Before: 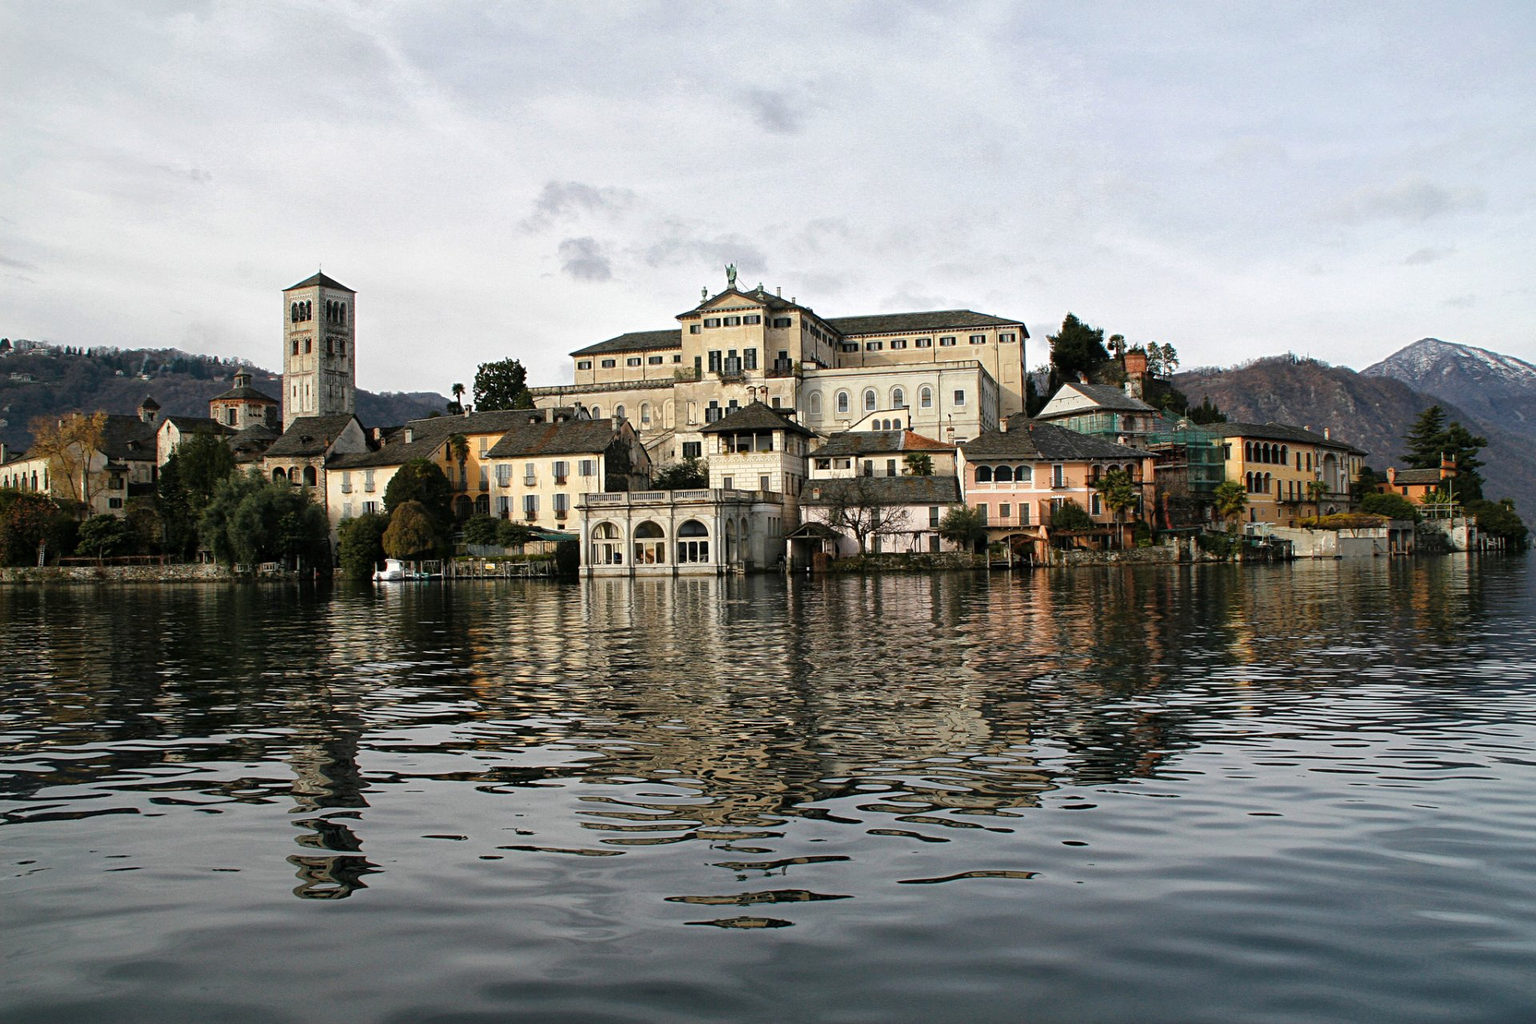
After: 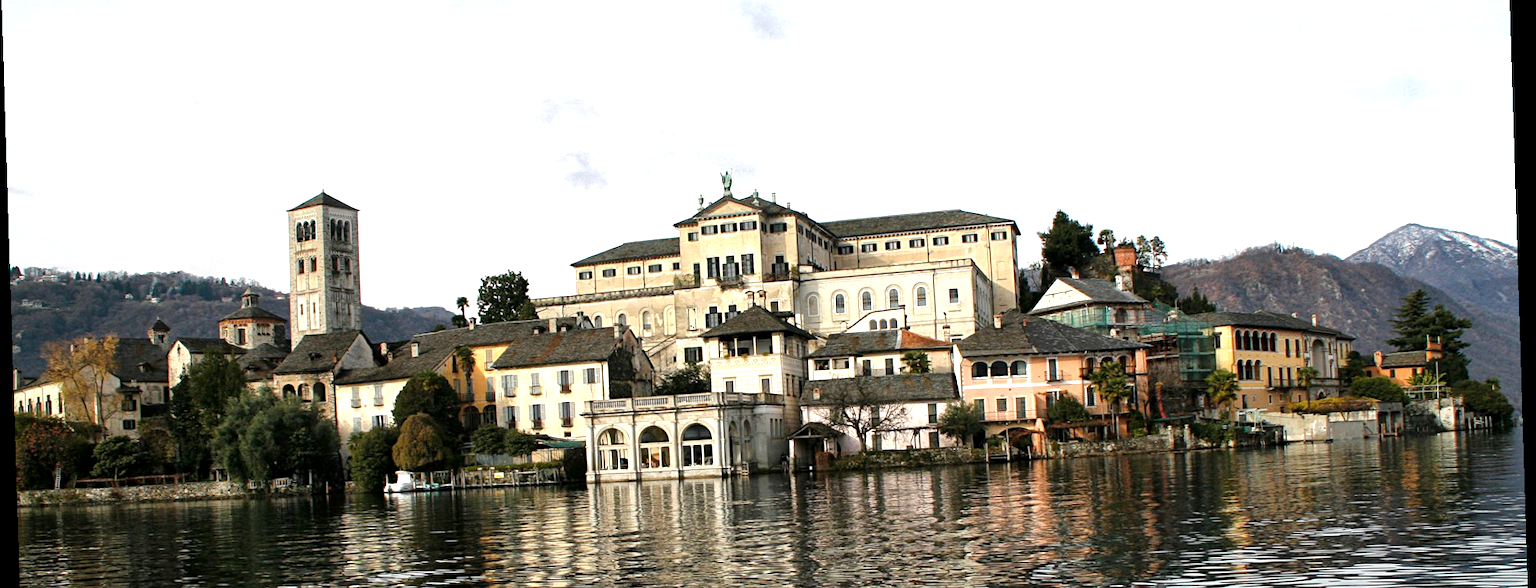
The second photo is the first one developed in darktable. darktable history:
crop and rotate: top 10.605%, bottom 33.274%
rotate and perspective: rotation -1.77°, lens shift (horizontal) 0.004, automatic cropping off
exposure: black level correction 0.001, exposure 0.675 EV, compensate highlight preservation false
